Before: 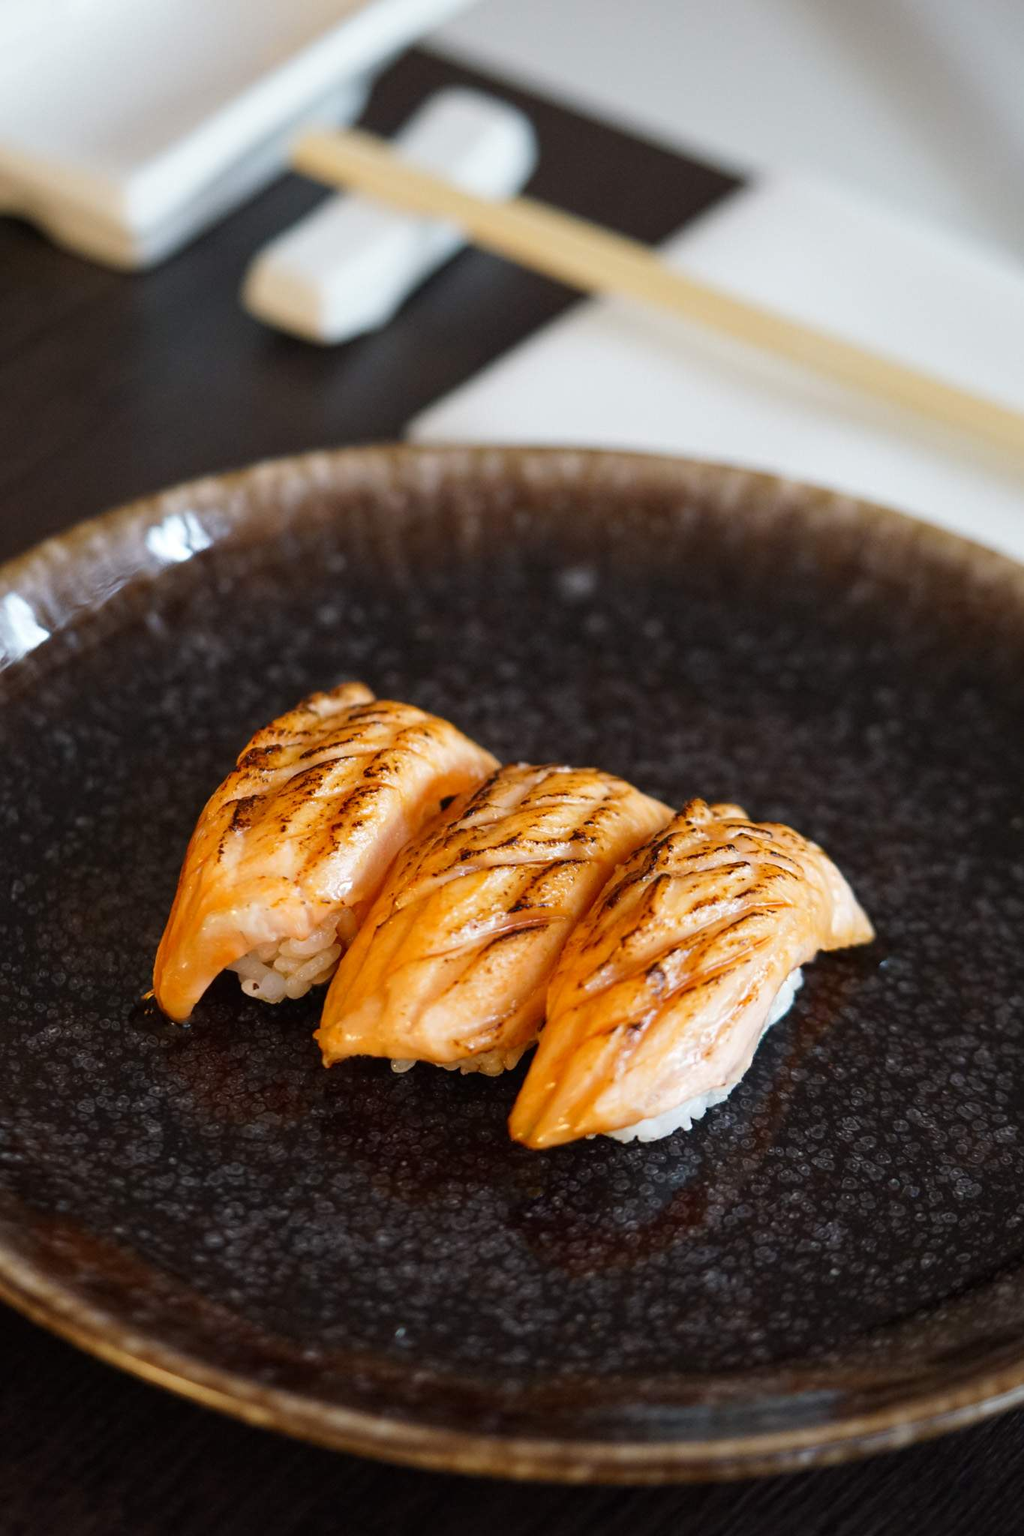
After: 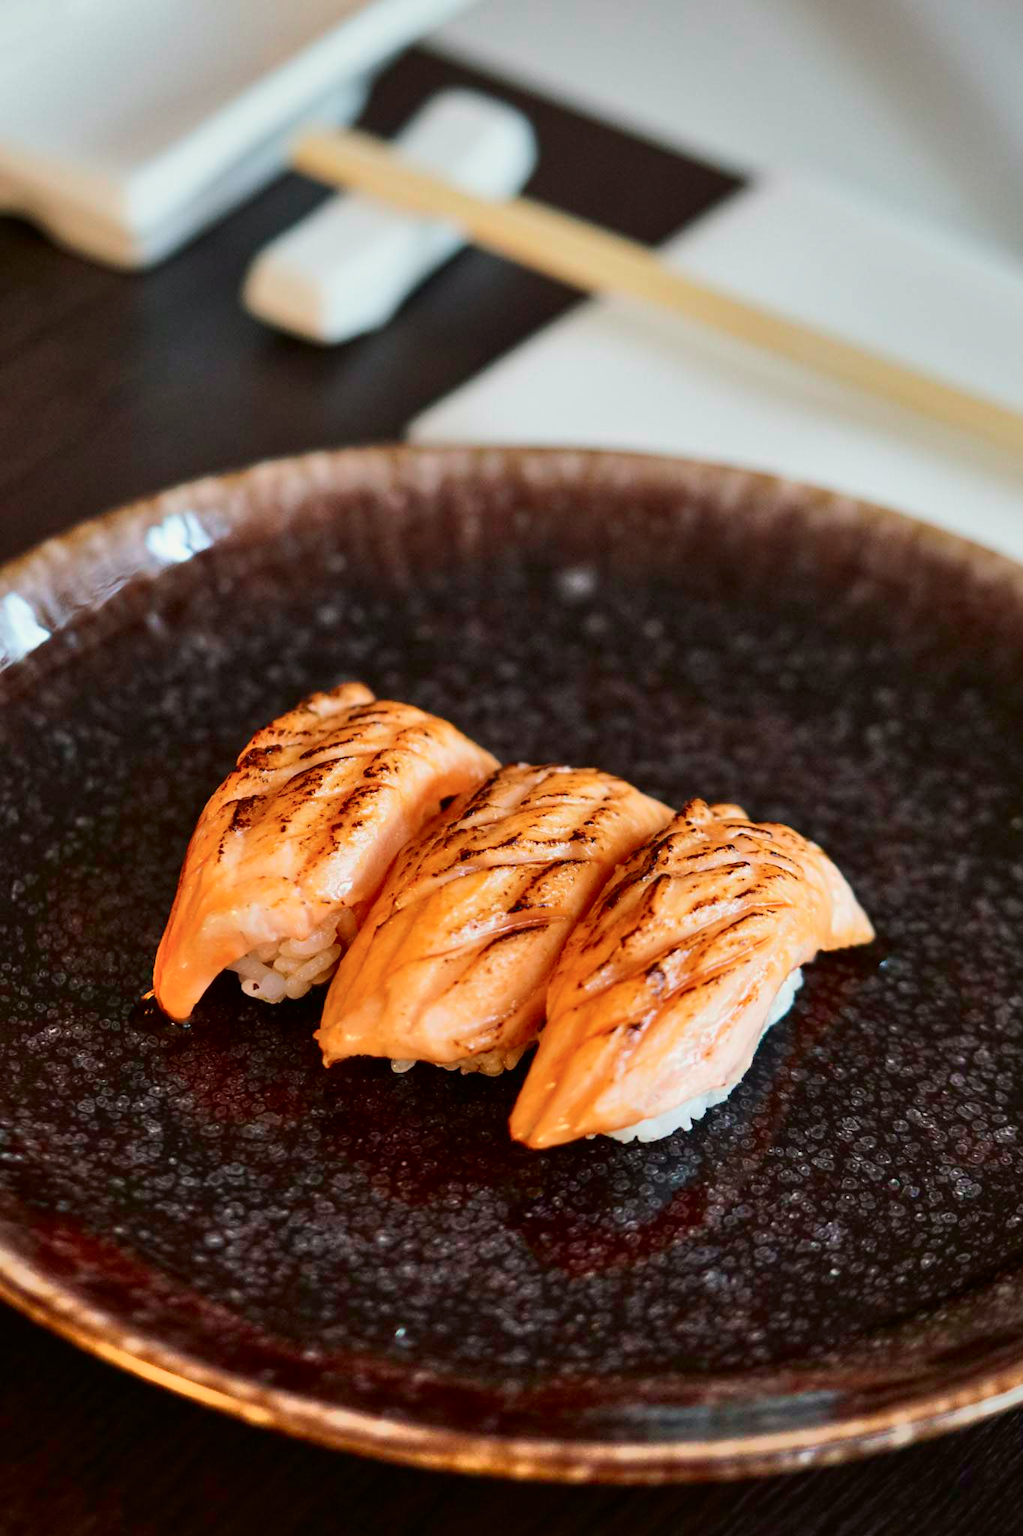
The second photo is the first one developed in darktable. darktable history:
tone curve: curves: ch0 [(0, 0) (0.068, 0.031) (0.175, 0.132) (0.337, 0.304) (0.498, 0.511) (0.748, 0.762) (0.993, 0.954)]; ch1 [(0, 0) (0.294, 0.184) (0.359, 0.34) (0.362, 0.35) (0.43, 0.41) (0.469, 0.453) (0.495, 0.489) (0.54, 0.563) (0.612, 0.641) (1, 1)]; ch2 [(0, 0) (0.431, 0.419) (0.495, 0.502) (0.524, 0.534) (0.557, 0.56) (0.634, 0.654) (0.728, 0.722) (1, 1)], color space Lab, independent channels, preserve colors none
shadows and highlights: low approximation 0.01, soften with gaussian
